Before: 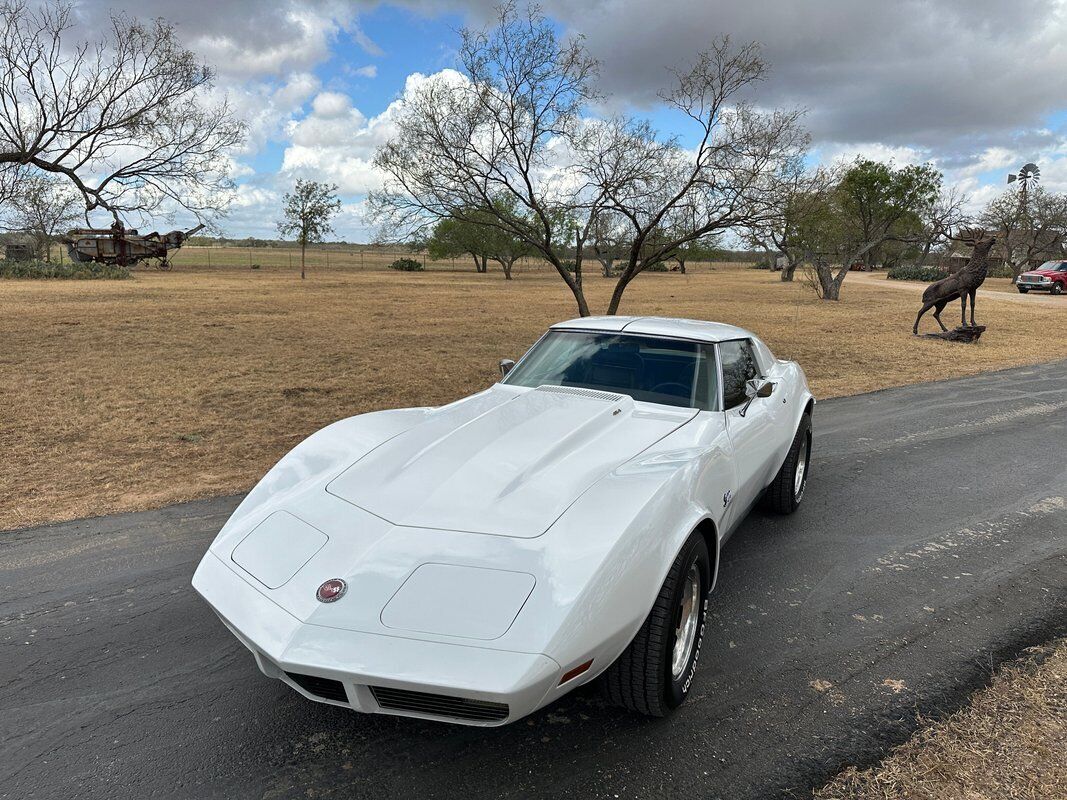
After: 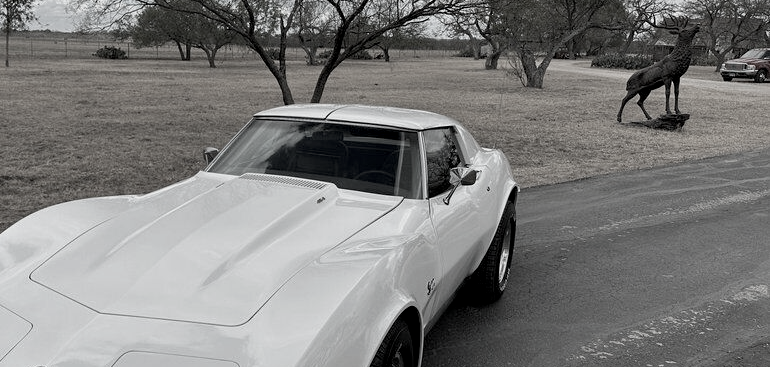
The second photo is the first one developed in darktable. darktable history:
color correction: highlights b* 0.008, saturation 0.145
exposure: black level correction 0.006, exposure -0.221 EV, compensate highlight preservation false
crop and rotate: left 27.77%, top 26.652%, bottom 27.451%
